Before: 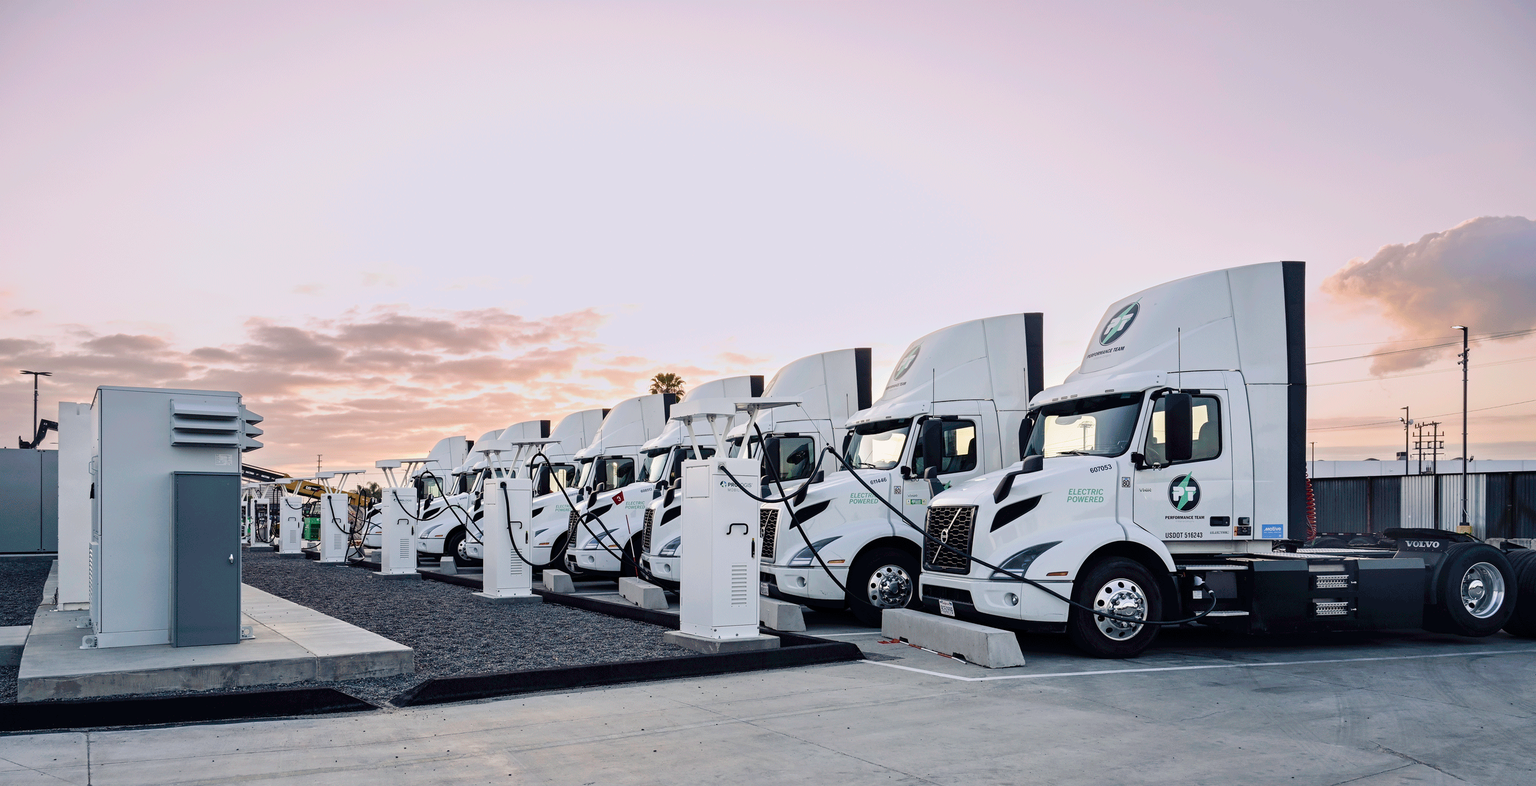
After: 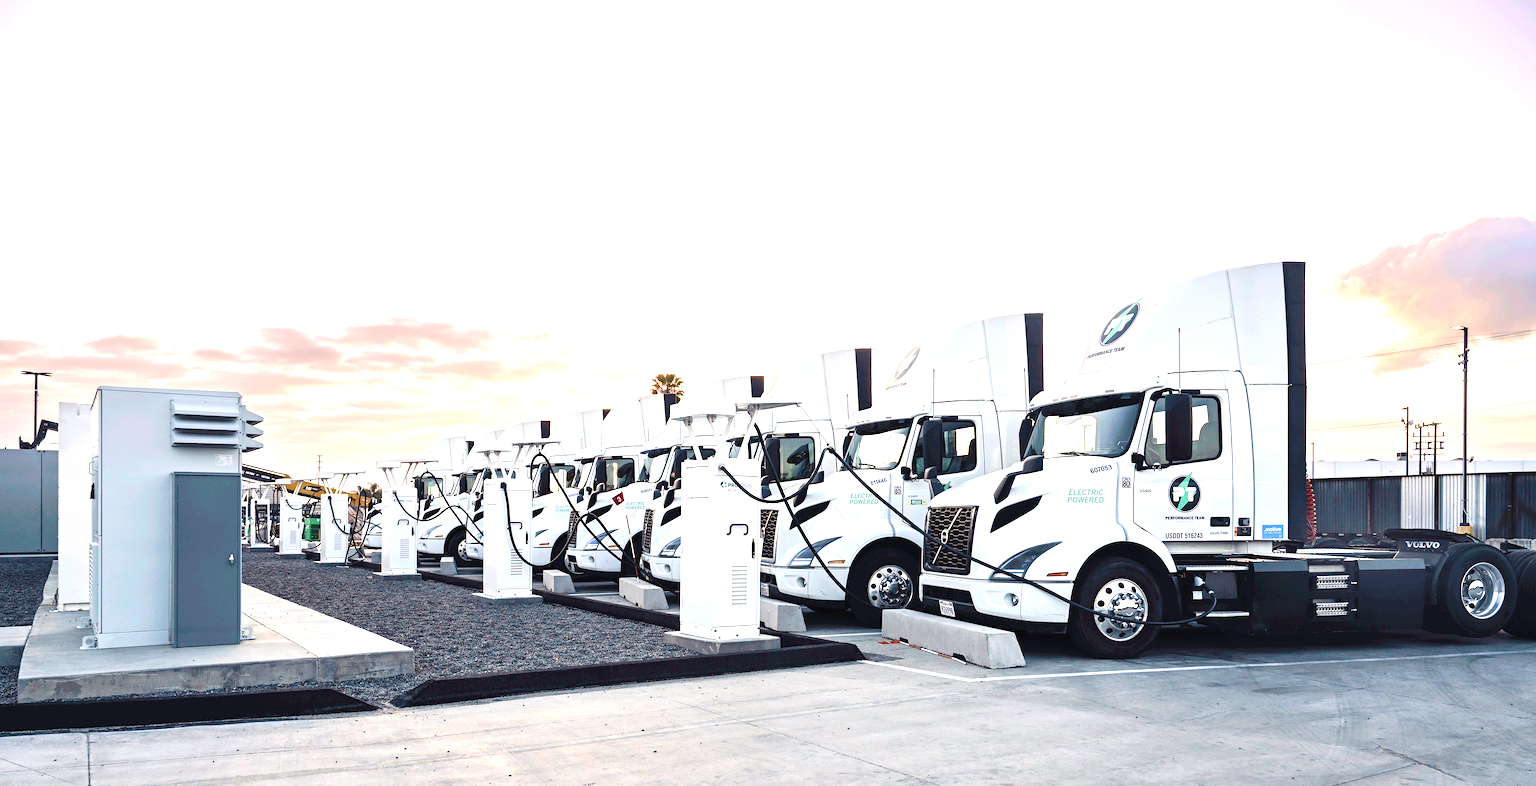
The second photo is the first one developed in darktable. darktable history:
color correction: highlights a* 0.539, highlights b* 2.87, saturation 1.06
exposure: black level correction -0.002, exposure 1.108 EV, compensate highlight preservation false
